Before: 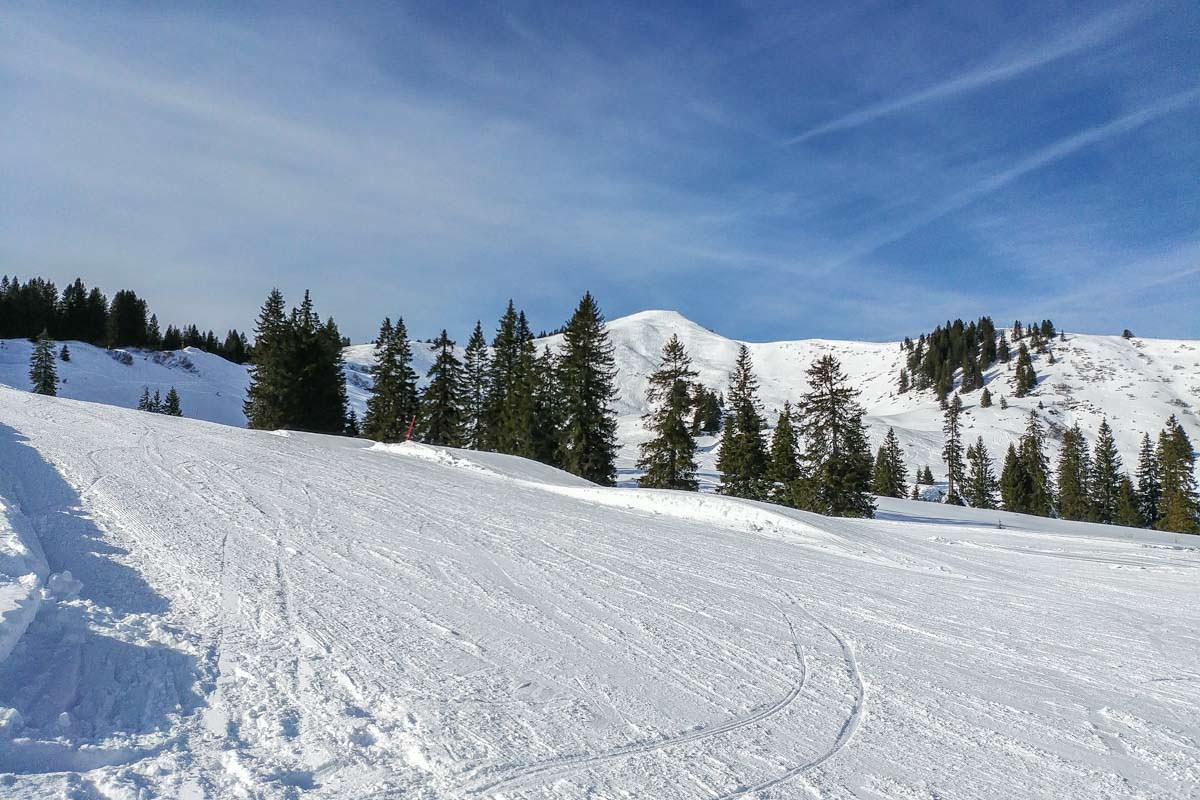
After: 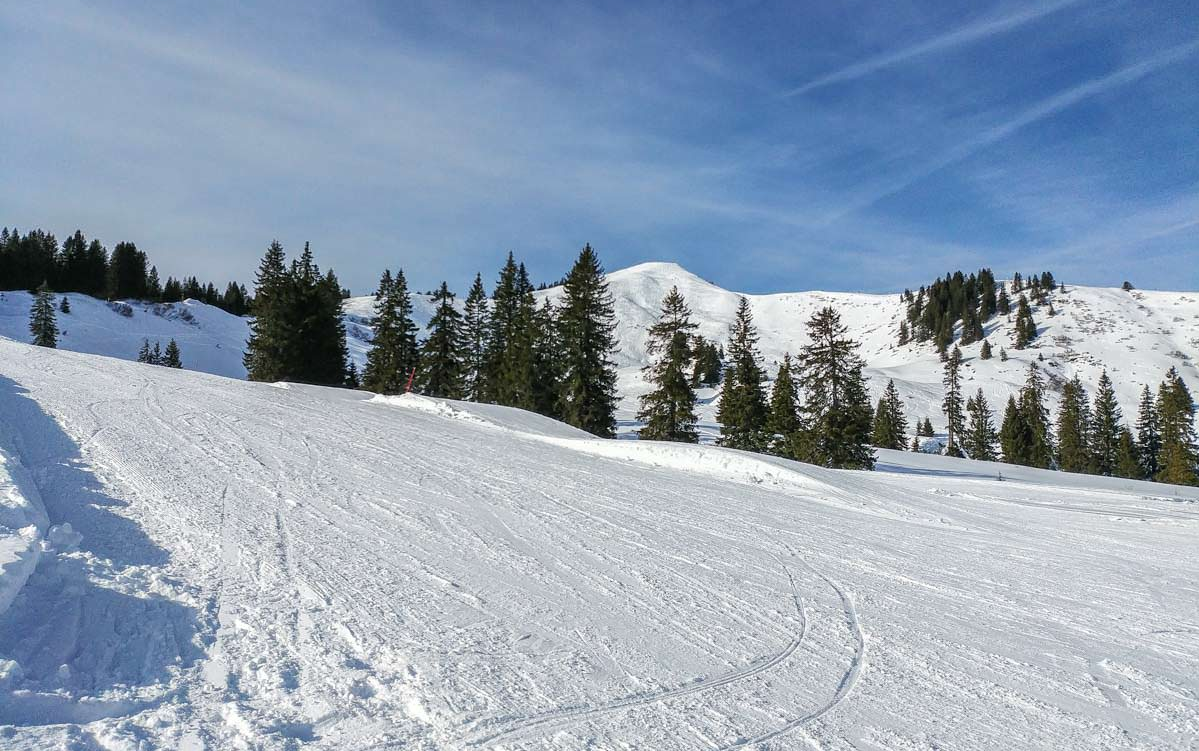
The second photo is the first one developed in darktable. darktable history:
crop and rotate: top 6.072%
